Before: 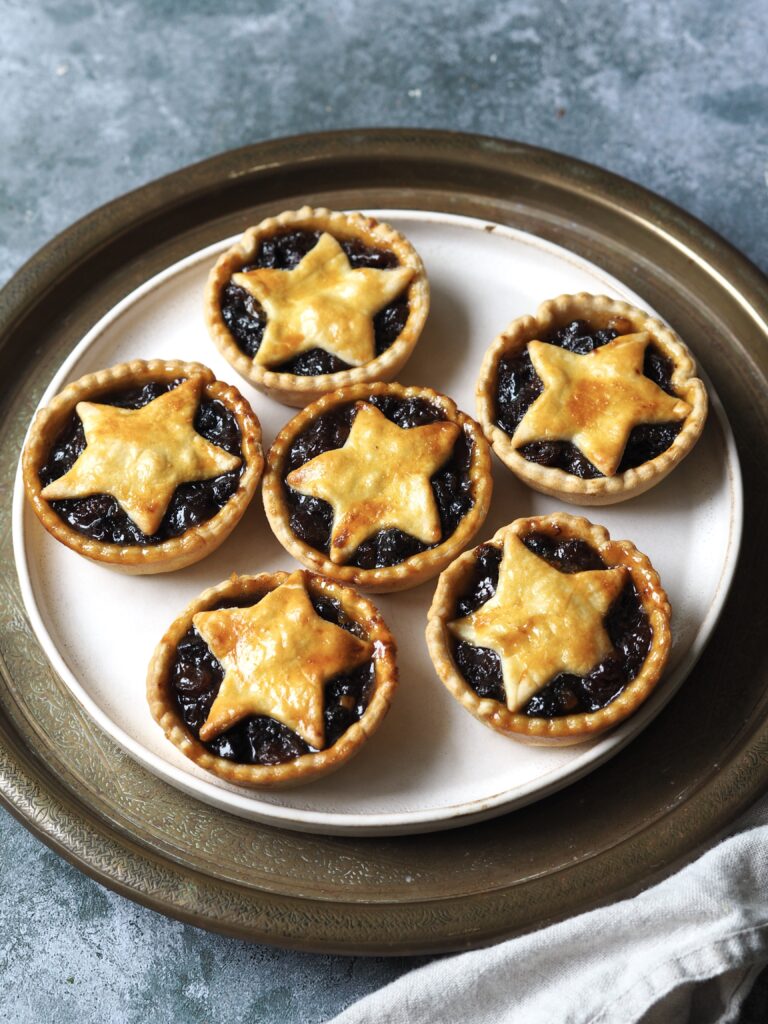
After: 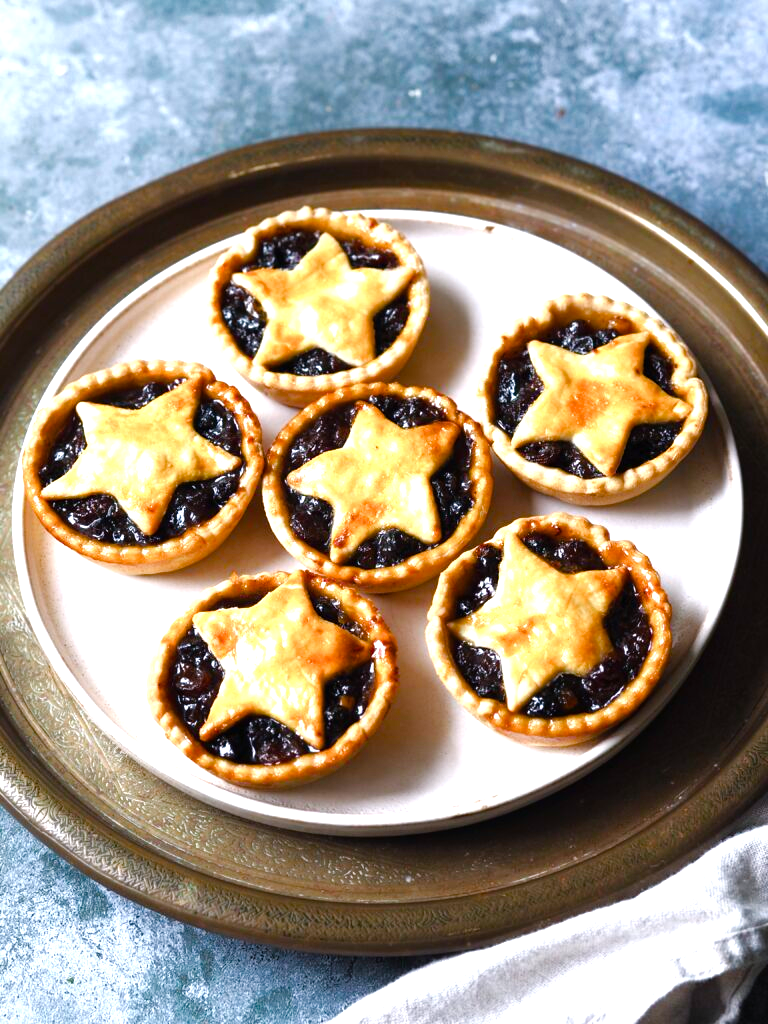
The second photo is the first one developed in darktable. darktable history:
color balance rgb: highlights gain › chroma 1.125%, highlights gain › hue 60.03°, perceptual saturation grading › global saturation 0.11%, perceptual saturation grading › highlights -29.286%, perceptual saturation grading › mid-tones 29.069%, perceptual saturation grading › shadows 59.845%, perceptual brilliance grading › global brilliance 10.987%, global vibrance 9.184%
tone equalizer: -8 EV -0.419 EV, -7 EV -0.418 EV, -6 EV -0.352 EV, -5 EV -0.224 EV, -3 EV 0.249 EV, -2 EV 0.328 EV, -1 EV 0.381 EV, +0 EV 0.443 EV, smoothing 1
color calibration: illuminant as shot in camera, x 0.358, y 0.373, temperature 4628.91 K
